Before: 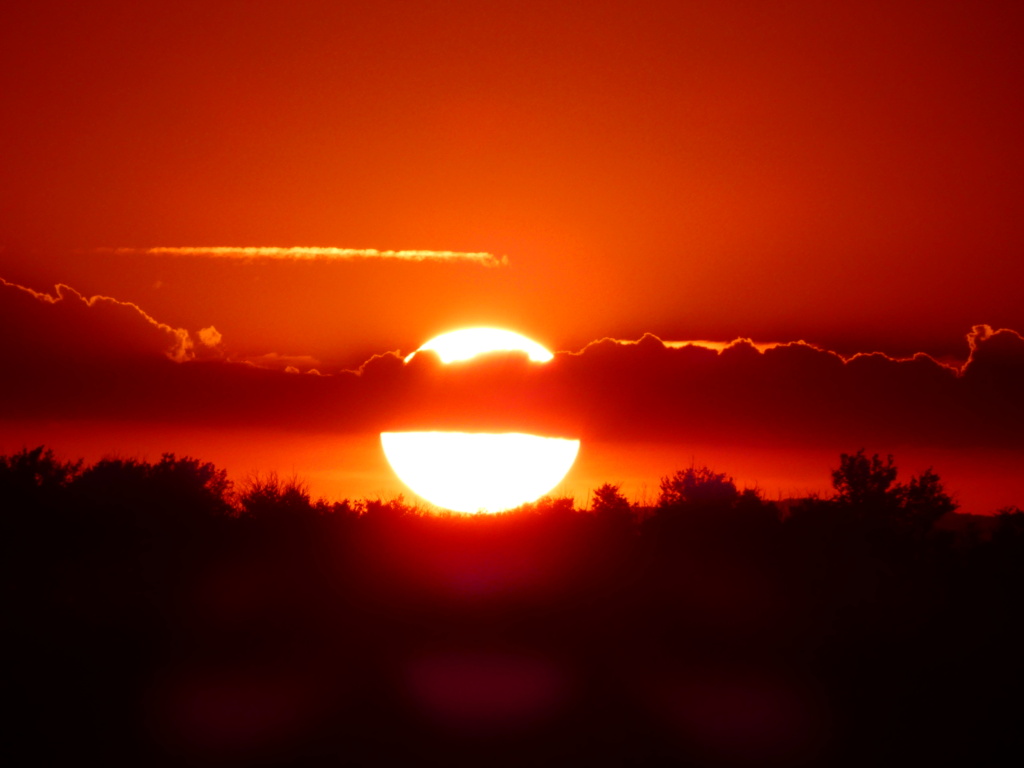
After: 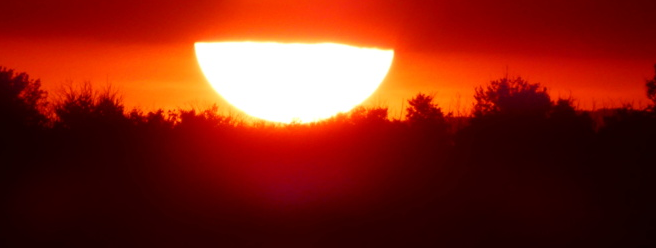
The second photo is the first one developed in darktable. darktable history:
crop: left 18.231%, top 50.789%, right 17.699%, bottom 16.901%
